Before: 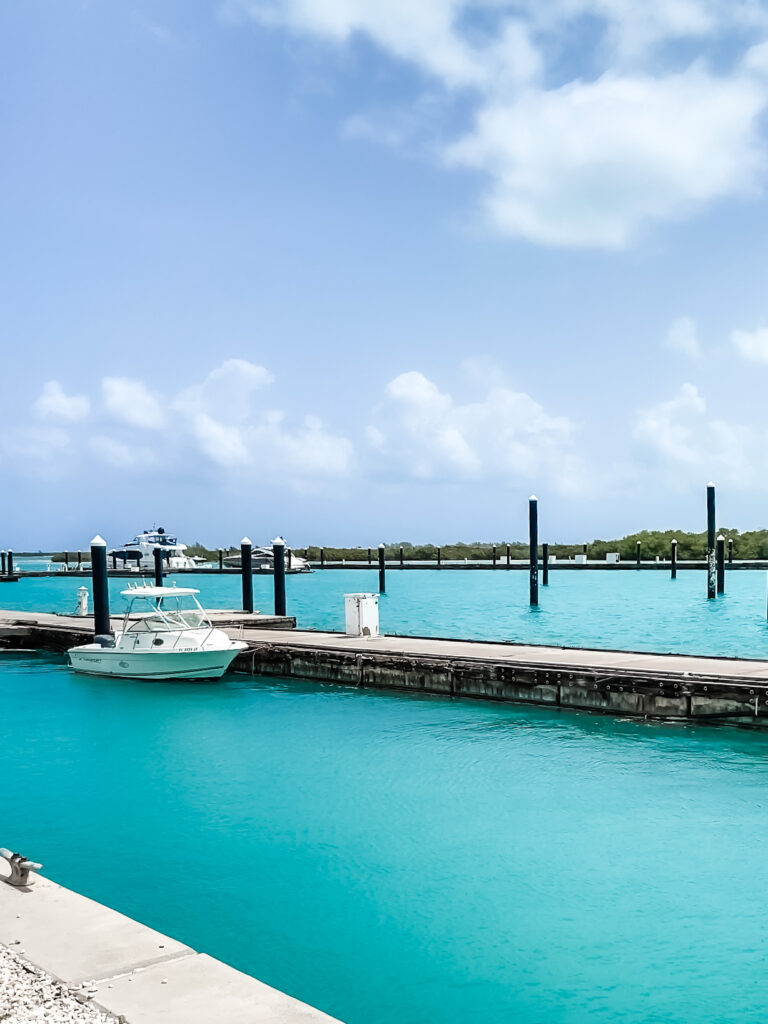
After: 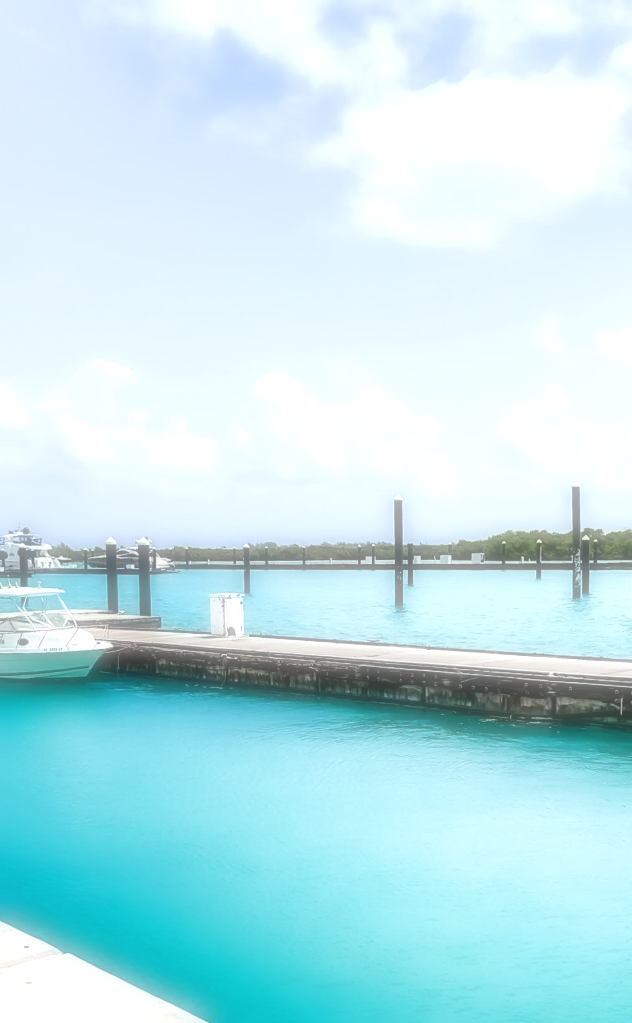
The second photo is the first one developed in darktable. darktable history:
crop: left 17.582%, bottom 0.031%
exposure: black level correction -0.002, exposure 0.54 EV, compensate highlight preservation false
soften: on, module defaults
